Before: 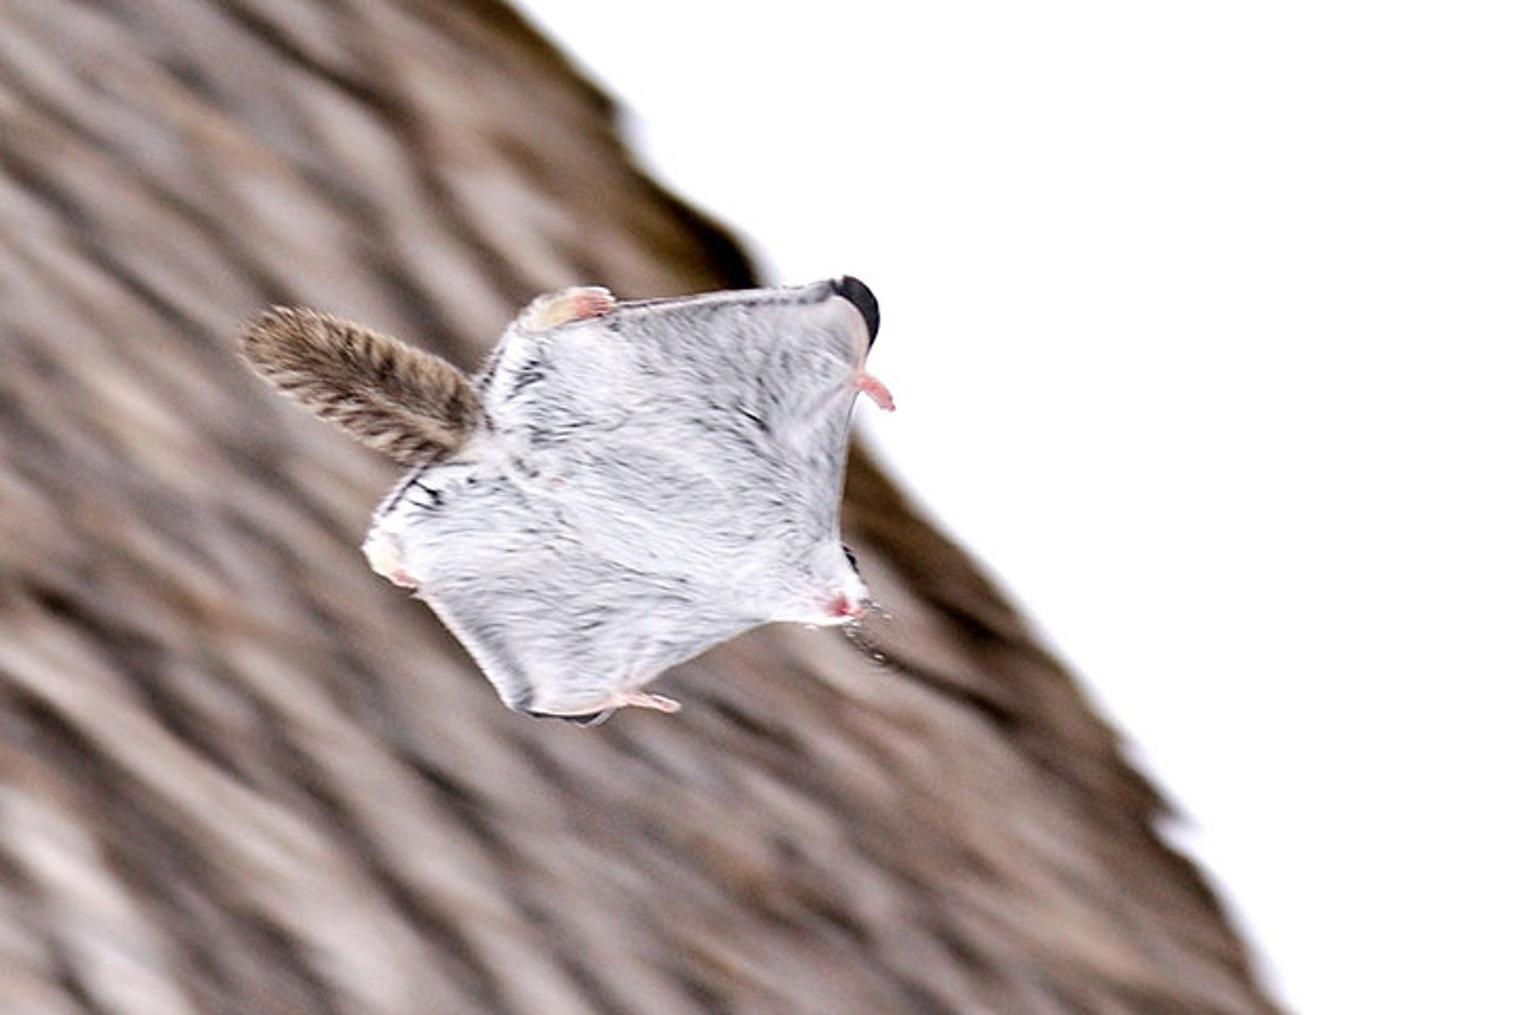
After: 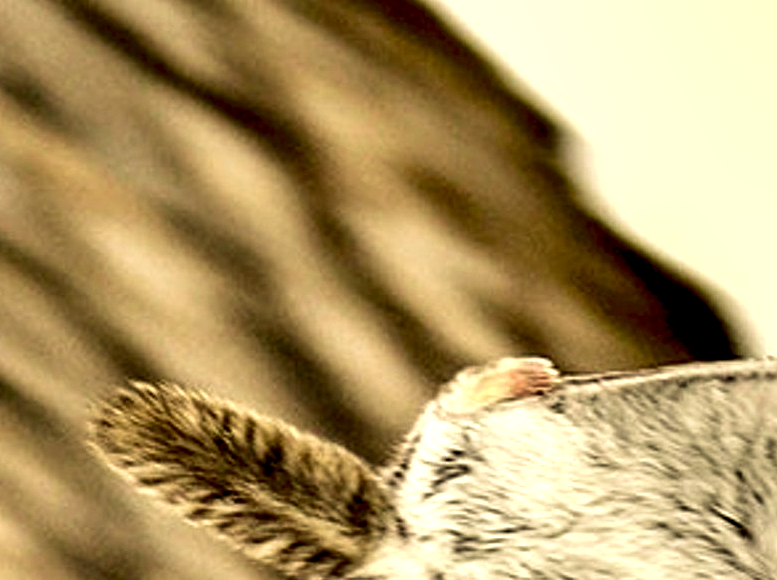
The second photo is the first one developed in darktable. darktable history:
color correction: highlights a* 0.117, highlights b* 28.94, shadows a* -0.231, shadows b* 21.33
crop and rotate: left 10.977%, top 0.11%, right 48.504%, bottom 54.163%
velvia: on, module defaults
local contrast: highlights 81%, shadows 58%, detail 175%, midtone range 0.606
